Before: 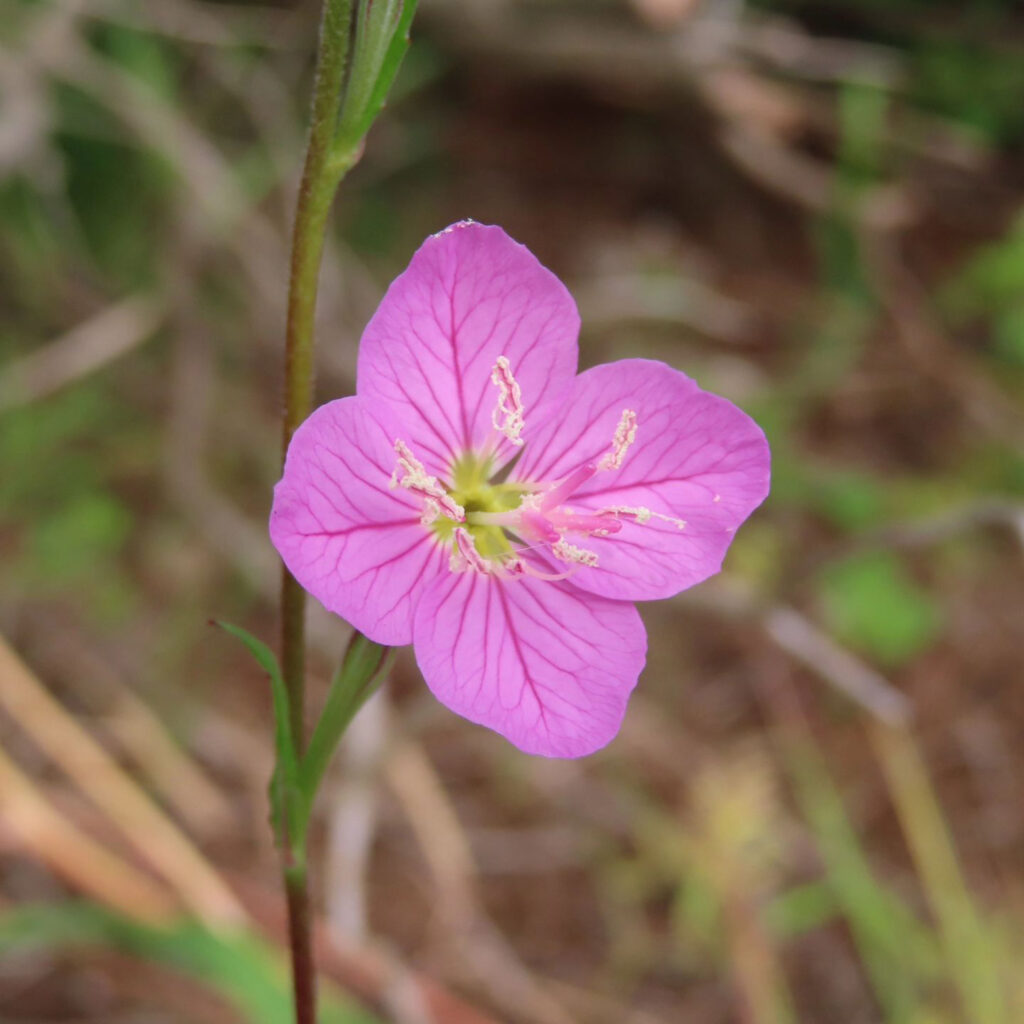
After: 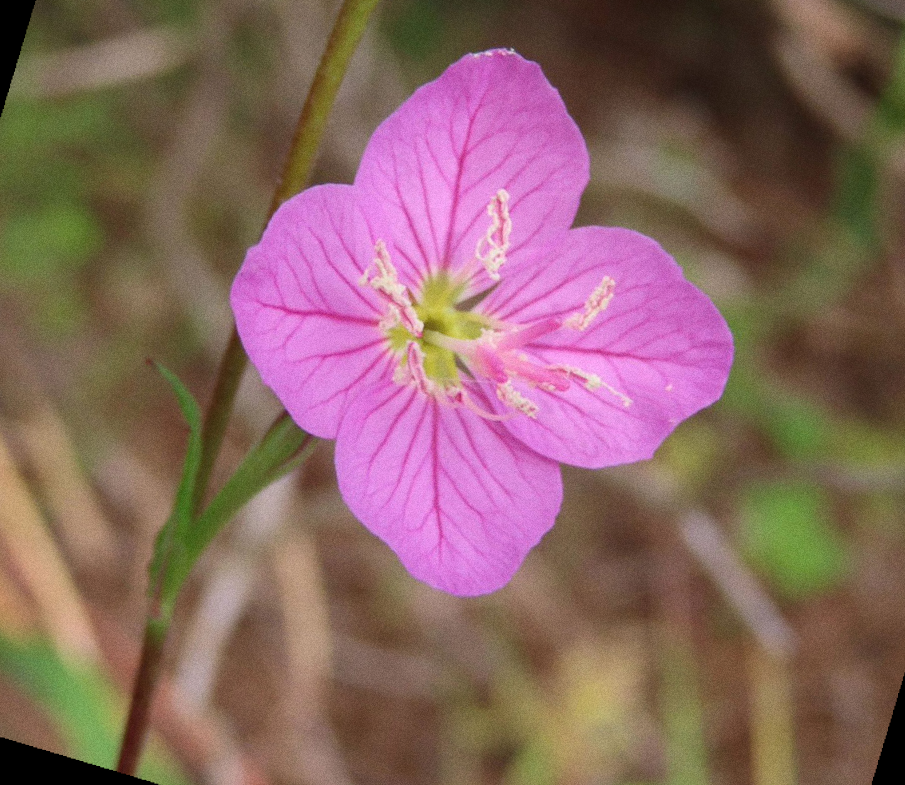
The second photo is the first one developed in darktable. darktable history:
crop and rotate: angle -3.37°, left 9.79%, top 20.73%, right 12.42%, bottom 11.82%
grain: coarseness 0.09 ISO
rotate and perspective: rotation 13.27°, automatic cropping off
